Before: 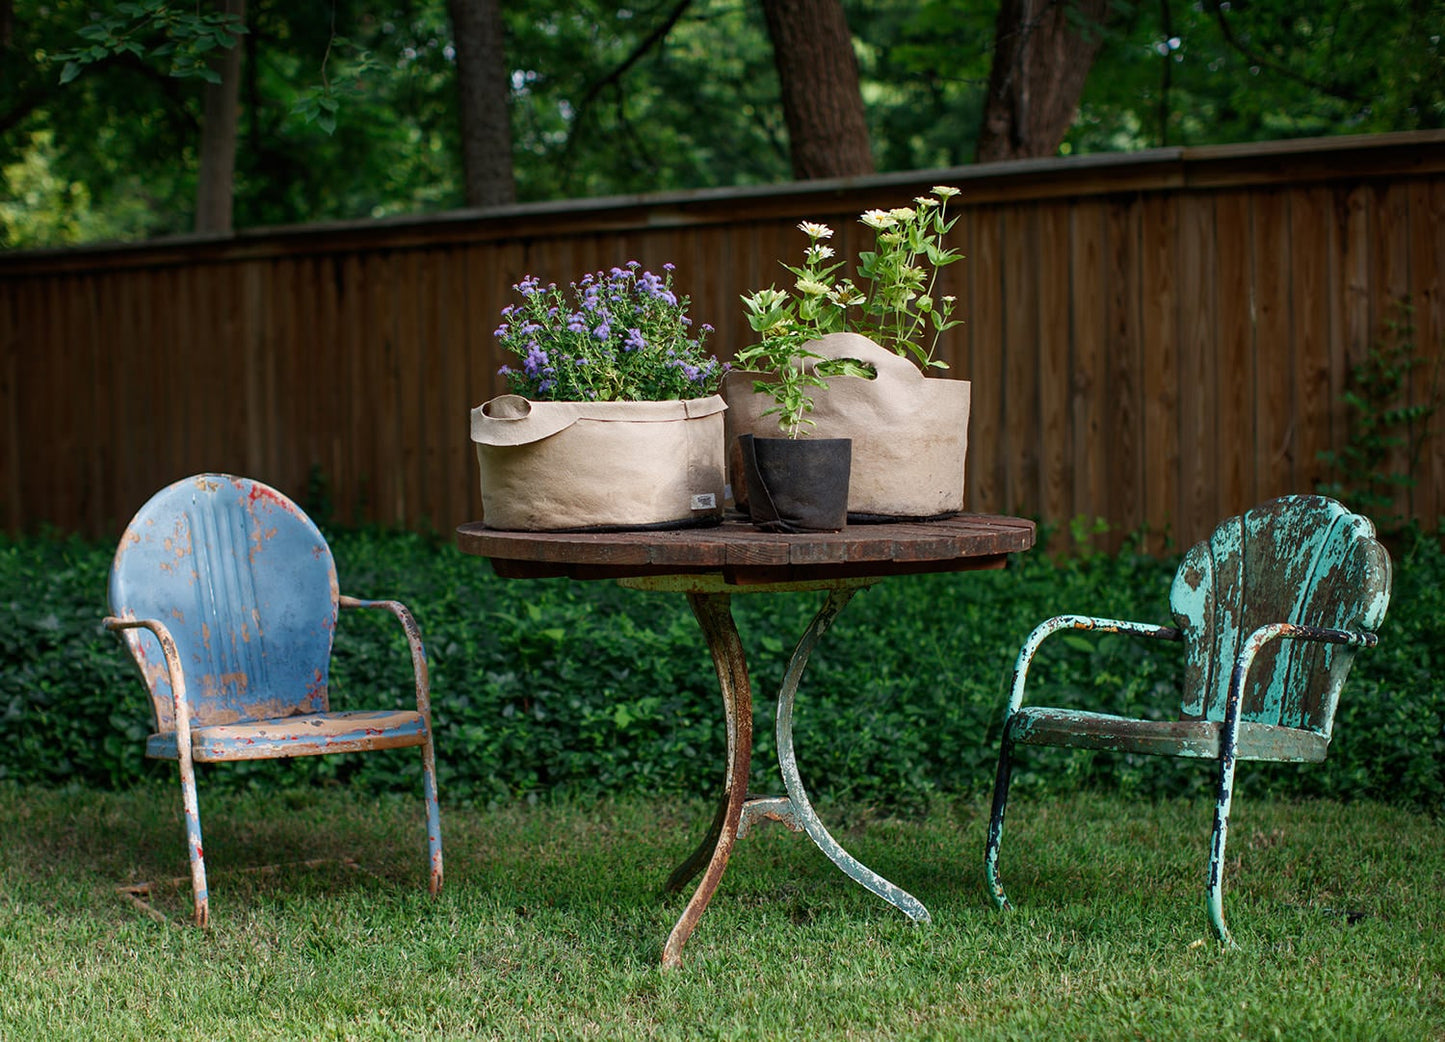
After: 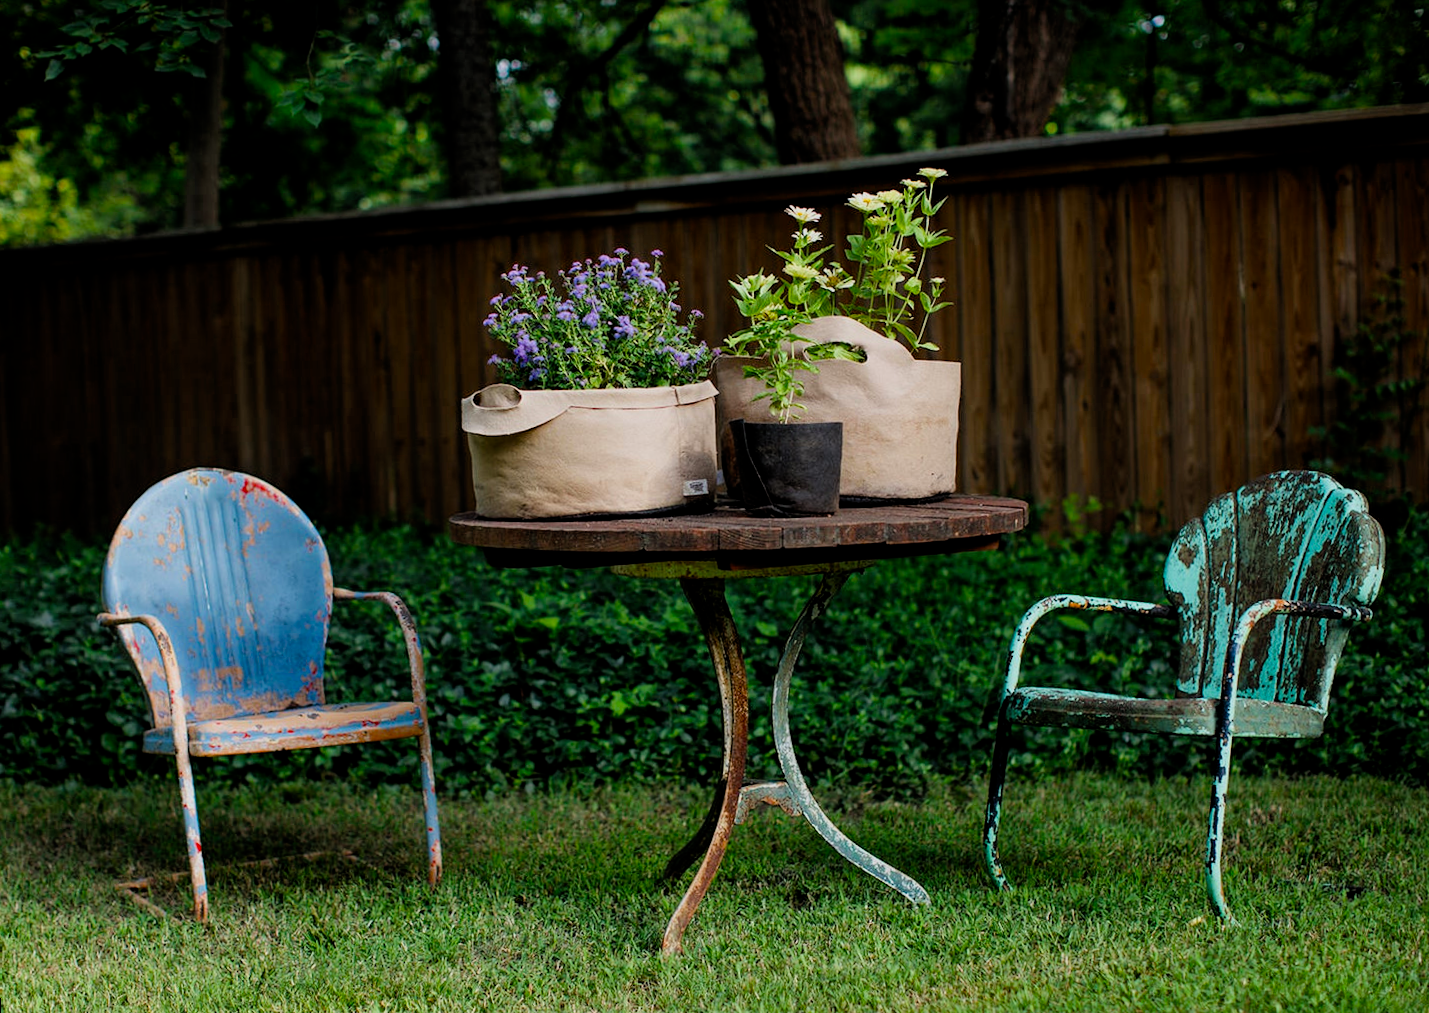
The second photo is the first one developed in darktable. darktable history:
rotate and perspective: rotation -1°, crop left 0.011, crop right 0.989, crop top 0.025, crop bottom 0.975
filmic rgb: black relative exposure -7.75 EV, white relative exposure 4.4 EV, threshold 3 EV, target black luminance 0%, hardness 3.76, latitude 50.51%, contrast 1.074, highlights saturation mix 10%, shadows ↔ highlights balance -0.22%, color science v4 (2020), enable highlight reconstruction true
